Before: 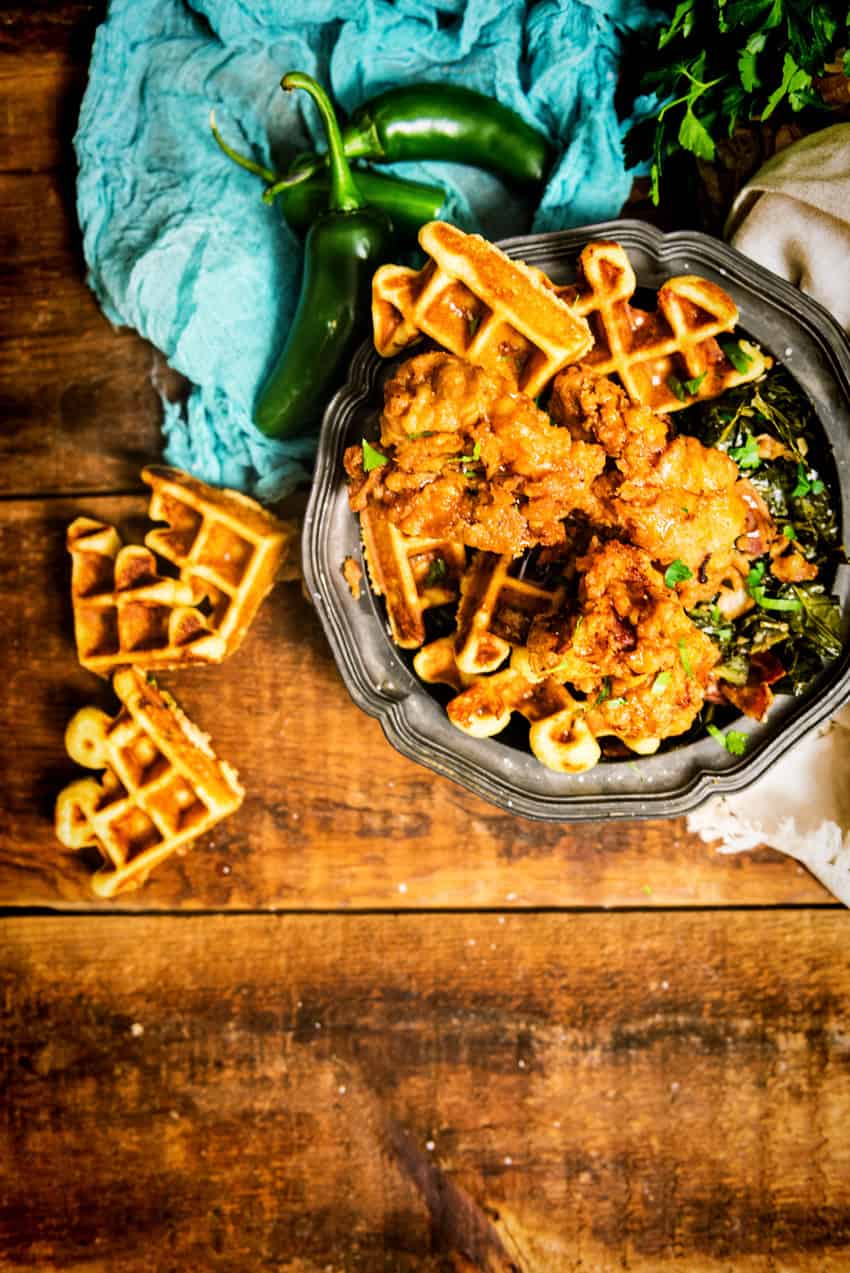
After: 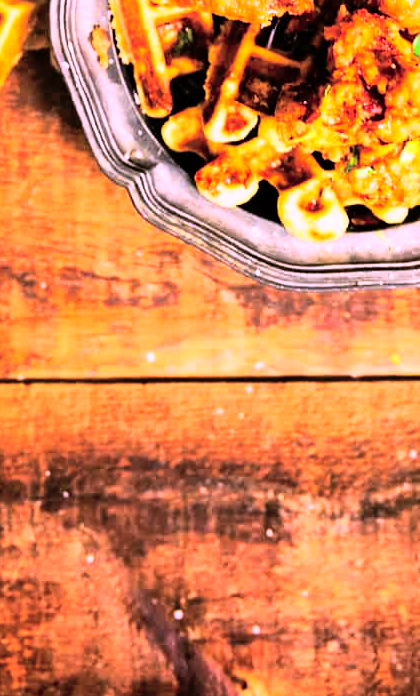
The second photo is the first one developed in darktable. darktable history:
shadows and highlights: on, module defaults
rgb curve: curves: ch0 [(0, 0) (0.21, 0.15) (0.24, 0.21) (0.5, 0.75) (0.75, 0.96) (0.89, 0.99) (1, 1)]; ch1 [(0, 0.02) (0.21, 0.13) (0.25, 0.2) (0.5, 0.67) (0.75, 0.9) (0.89, 0.97) (1, 1)]; ch2 [(0, 0.02) (0.21, 0.13) (0.25, 0.2) (0.5, 0.67) (0.75, 0.9) (0.89, 0.97) (1, 1)], compensate middle gray true
color correction: highlights a* 15.03, highlights b* -25.07
crop: left 29.672%, top 41.786%, right 20.851%, bottom 3.487%
